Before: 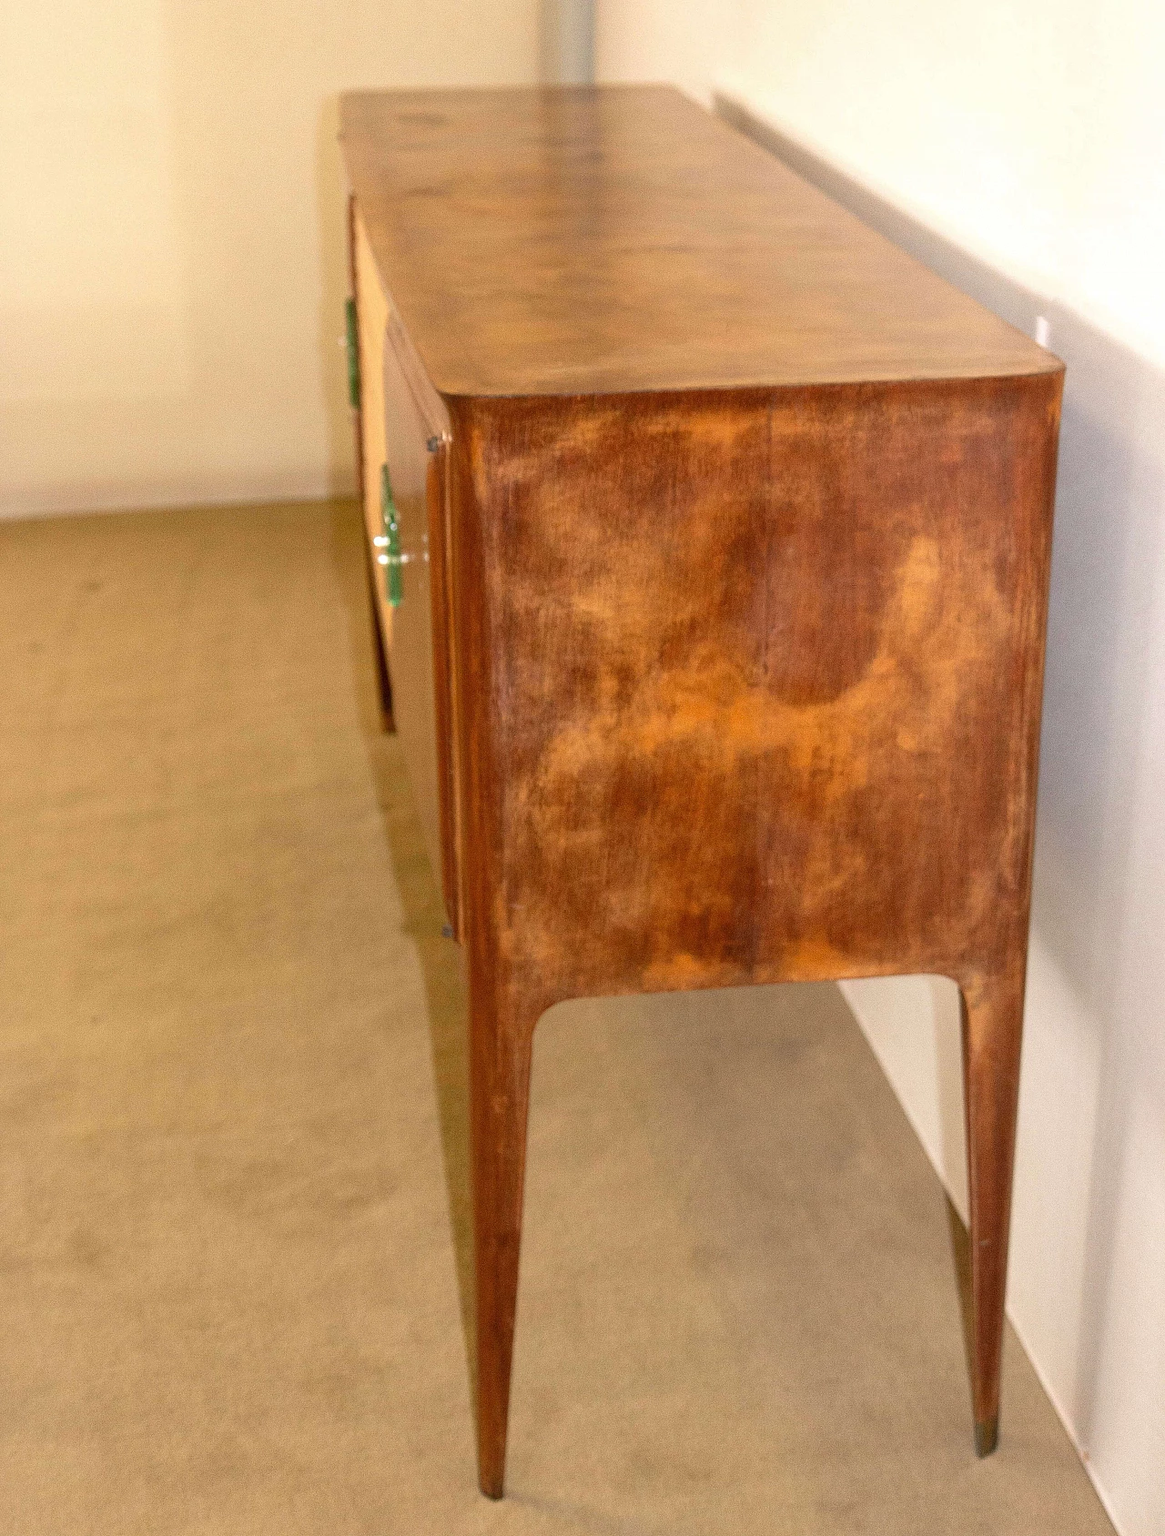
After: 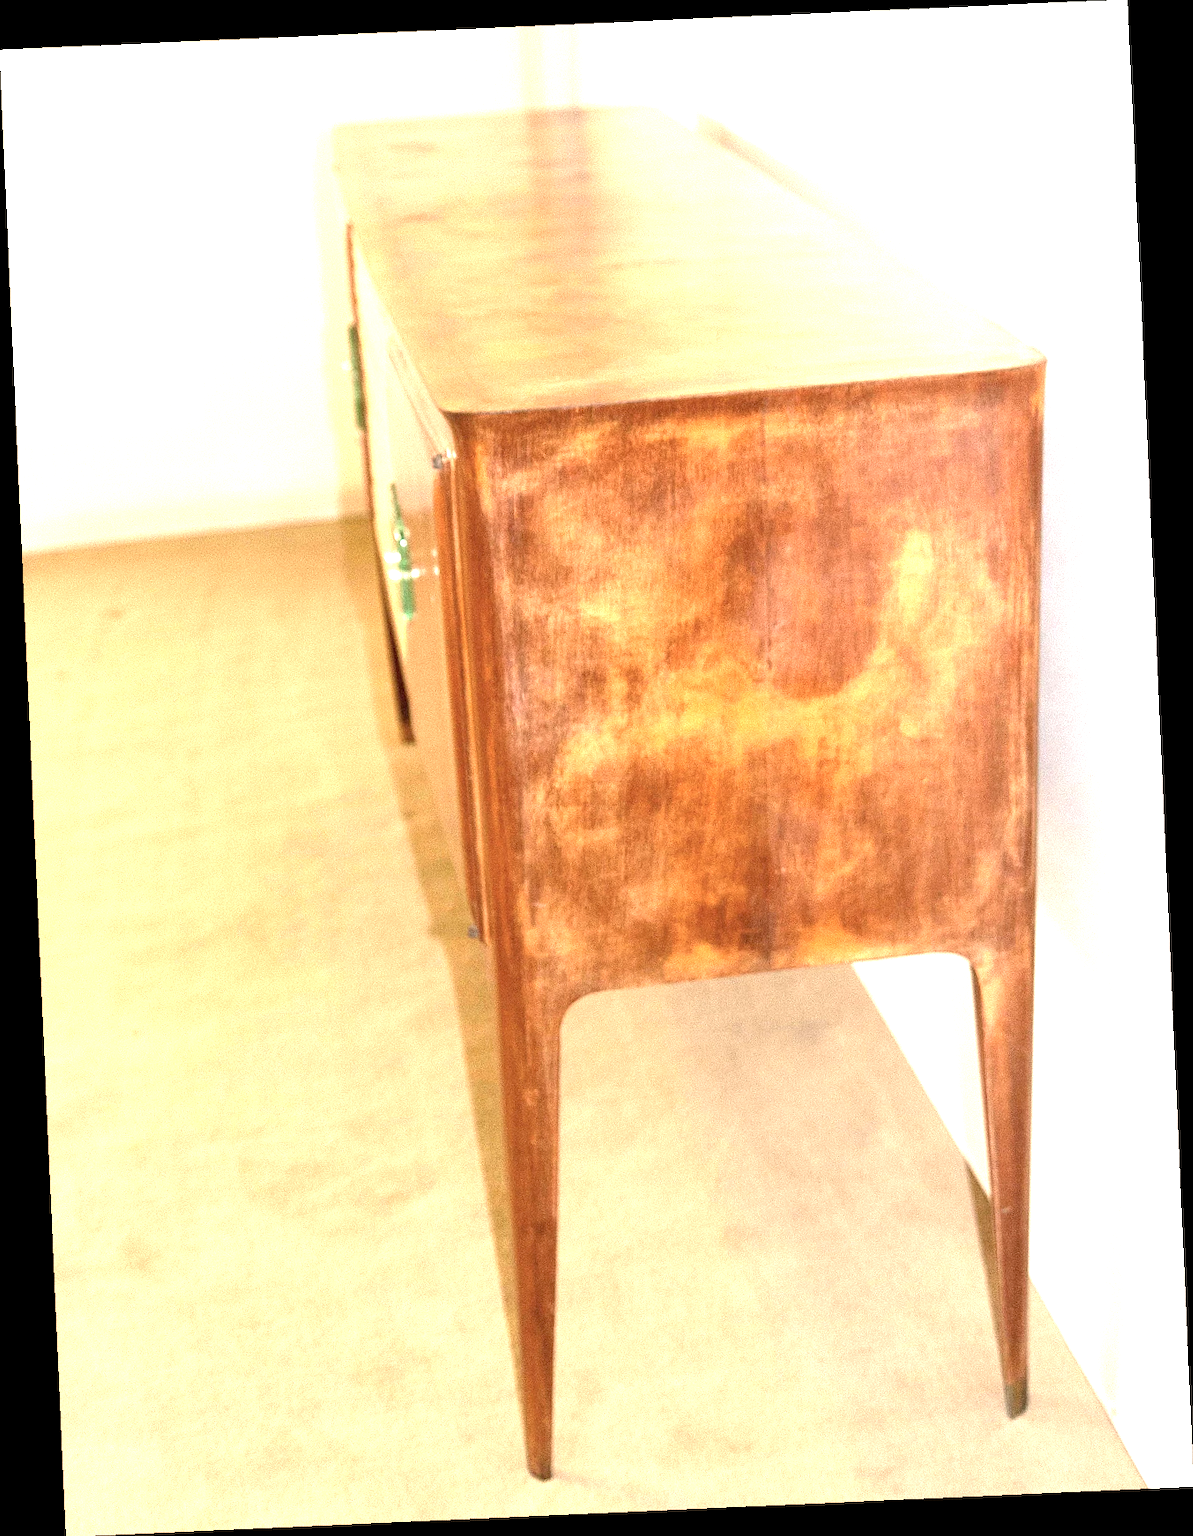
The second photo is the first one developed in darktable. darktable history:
color correction: saturation 0.8
exposure: black level correction 0.001, exposure 1.646 EV, compensate exposure bias true, compensate highlight preservation false
rotate and perspective: rotation -2.56°, automatic cropping off
